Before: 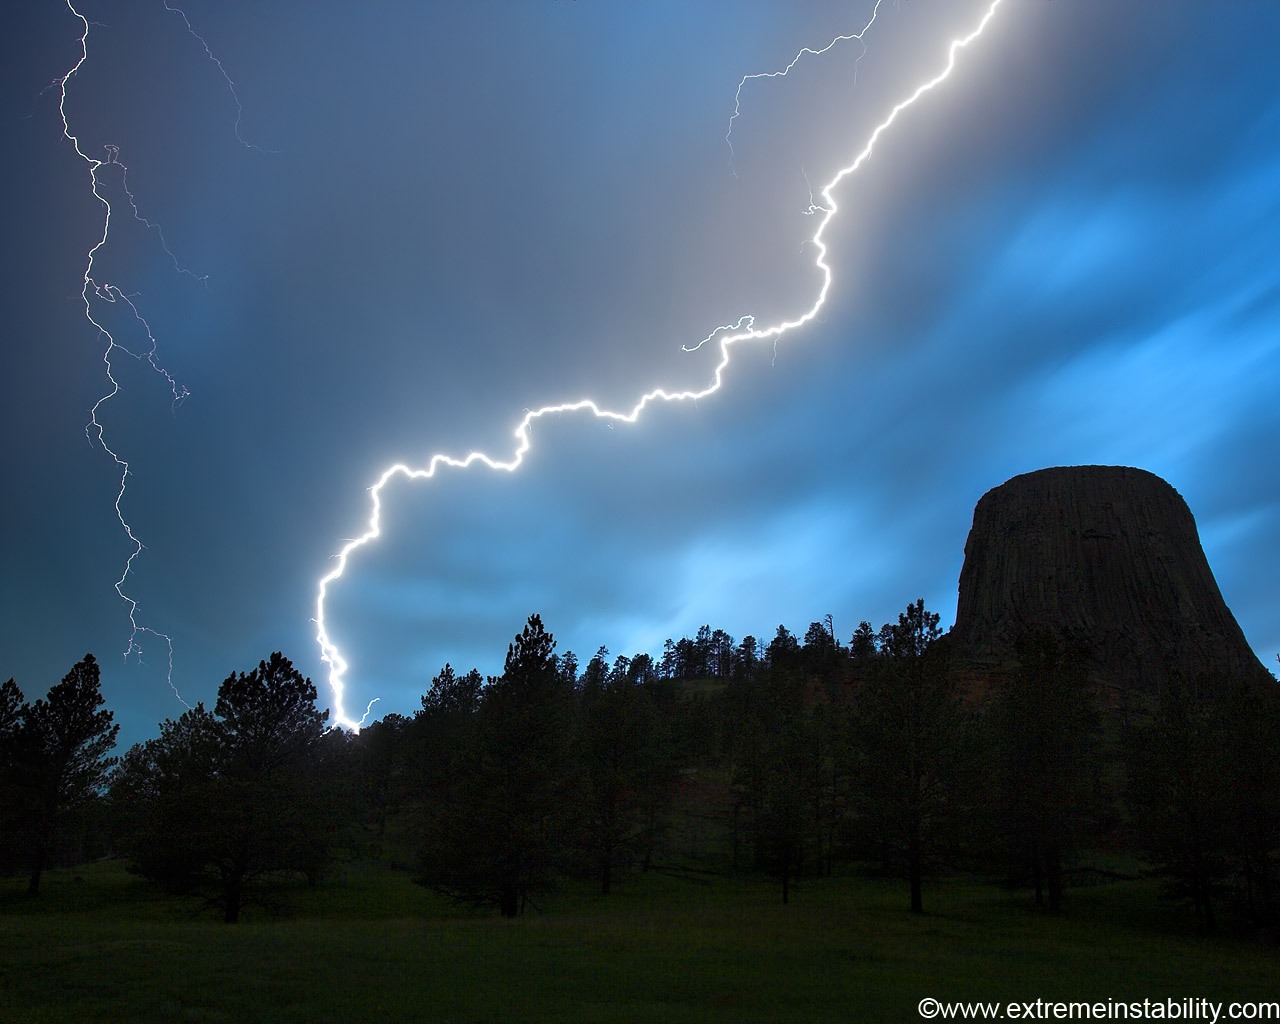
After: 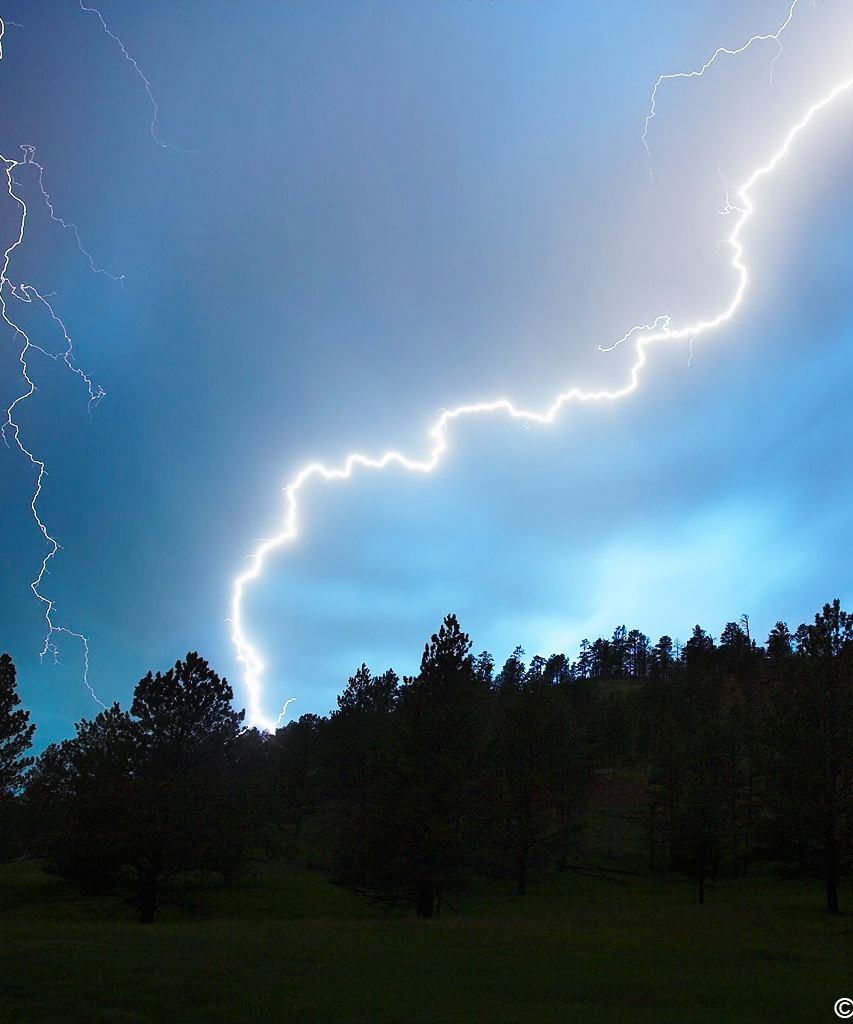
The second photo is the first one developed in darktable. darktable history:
base curve: curves: ch0 [(0, 0) (0.028, 0.03) (0.121, 0.232) (0.46, 0.748) (0.859, 0.968) (1, 1)], preserve colors none
crop and rotate: left 6.617%, right 26.717%
white balance: emerald 1
contrast equalizer: y [[0.439, 0.44, 0.442, 0.457, 0.493, 0.498], [0.5 ×6], [0.5 ×6], [0 ×6], [0 ×6]], mix 0.59
